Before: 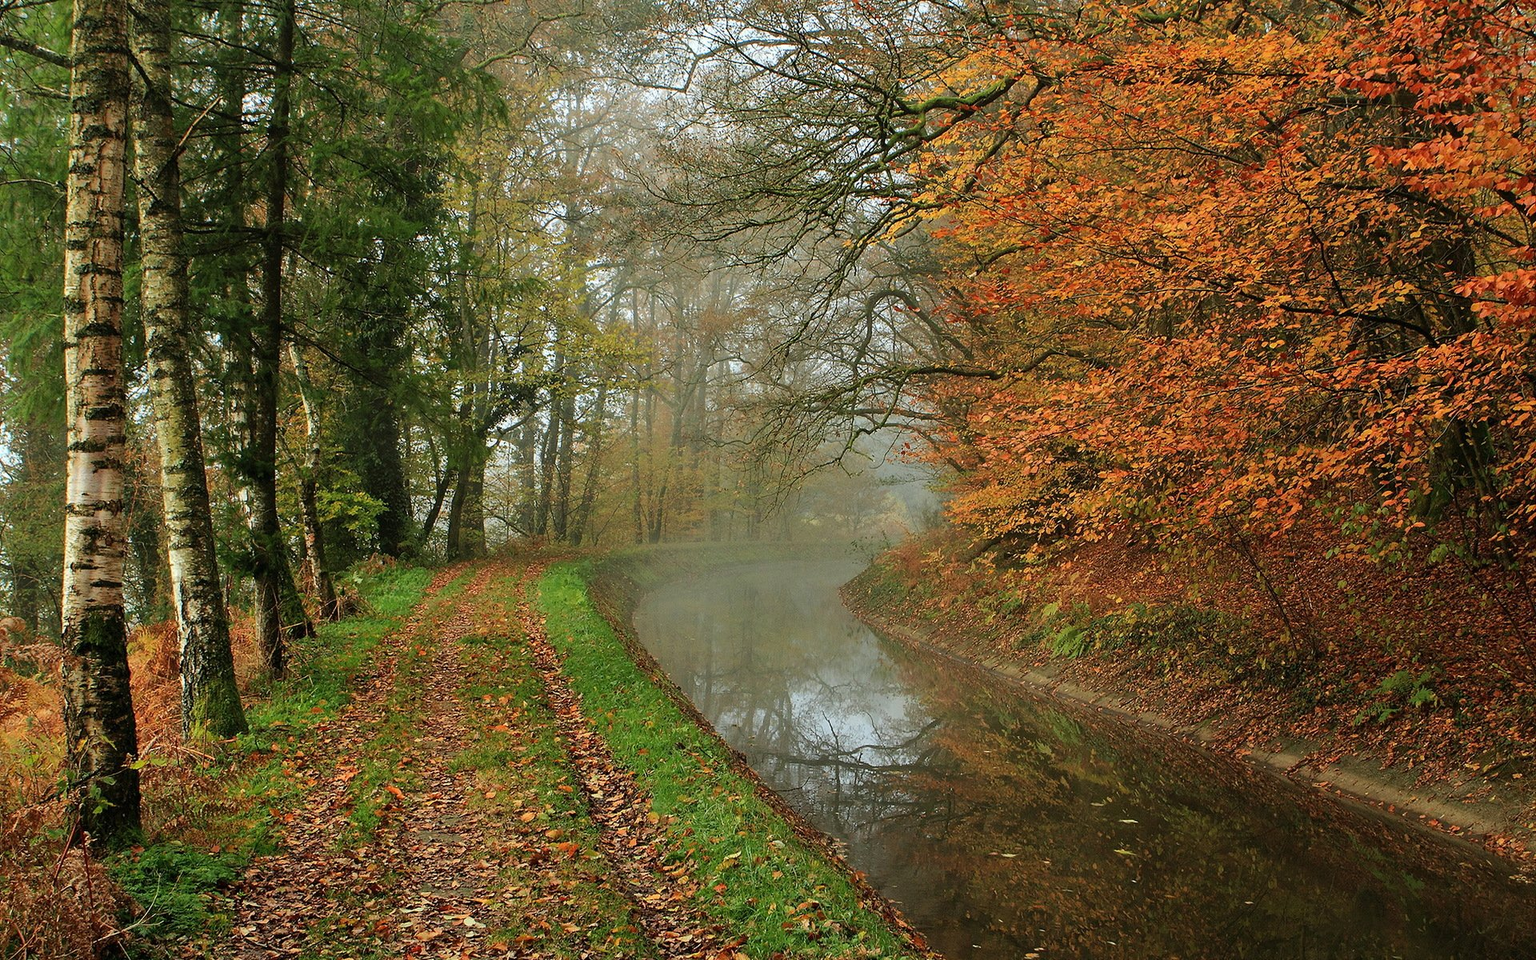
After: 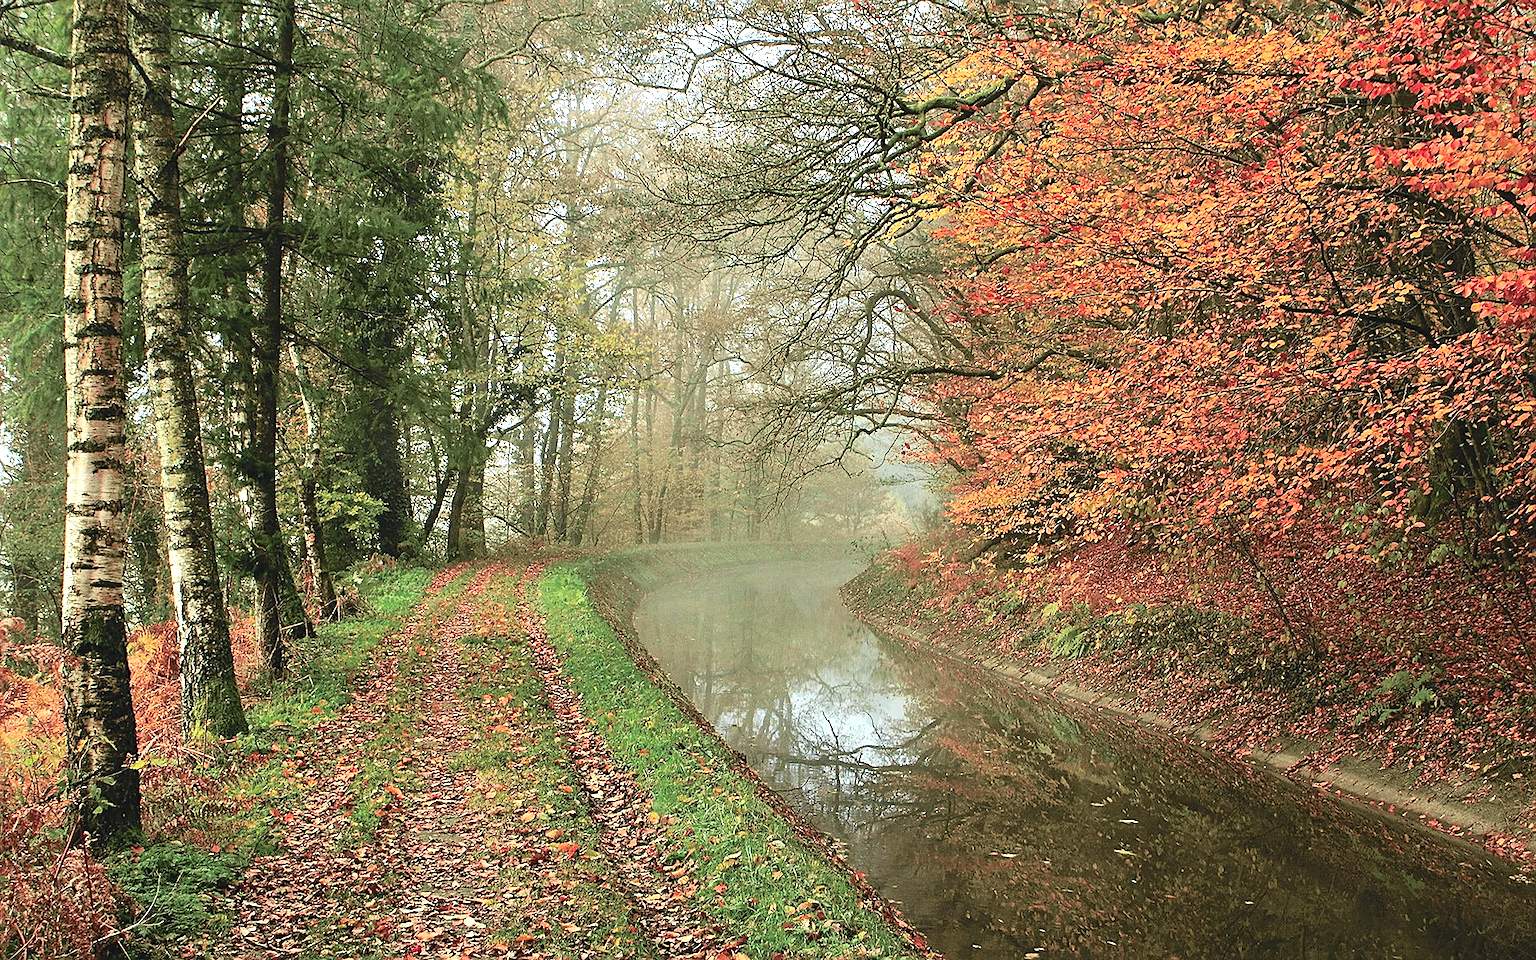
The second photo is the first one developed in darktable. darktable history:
sharpen: on, module defaults
tone curve: curves: ch0 [(0, 0) (0.058, 0.037) (0.214, 0.183) (0.304, 0.288) (0.561, 0.554) (0.687, 0.677) (0.768, 0.768) (0.858, 0.861) (0.987, 0.945)]; ch1 [(0, 0) (0.172, 0.123) (0.312, 0.296) (0.432, 0.448) (0.471, 0.469) (0.502, 0.5) (0.521, 0.505) (0.565, 0.569) (0.663, 0.663) (0.703, 0.721) (0.857, 0.917) (1, 1)]; ch2 [(0, 0) (0.411, 0.424) (0.485, 0.497) (0.502, 0.5) (0.517, 0.511) (0.556, 0.562) (0.626, 0.594) (0.709, 0.661) (1, 1)], color space Lab, independent channels, preserve colors none
exposure: black level correction -0.005, exposure 1.002 EV, compensate highlight preservation false
